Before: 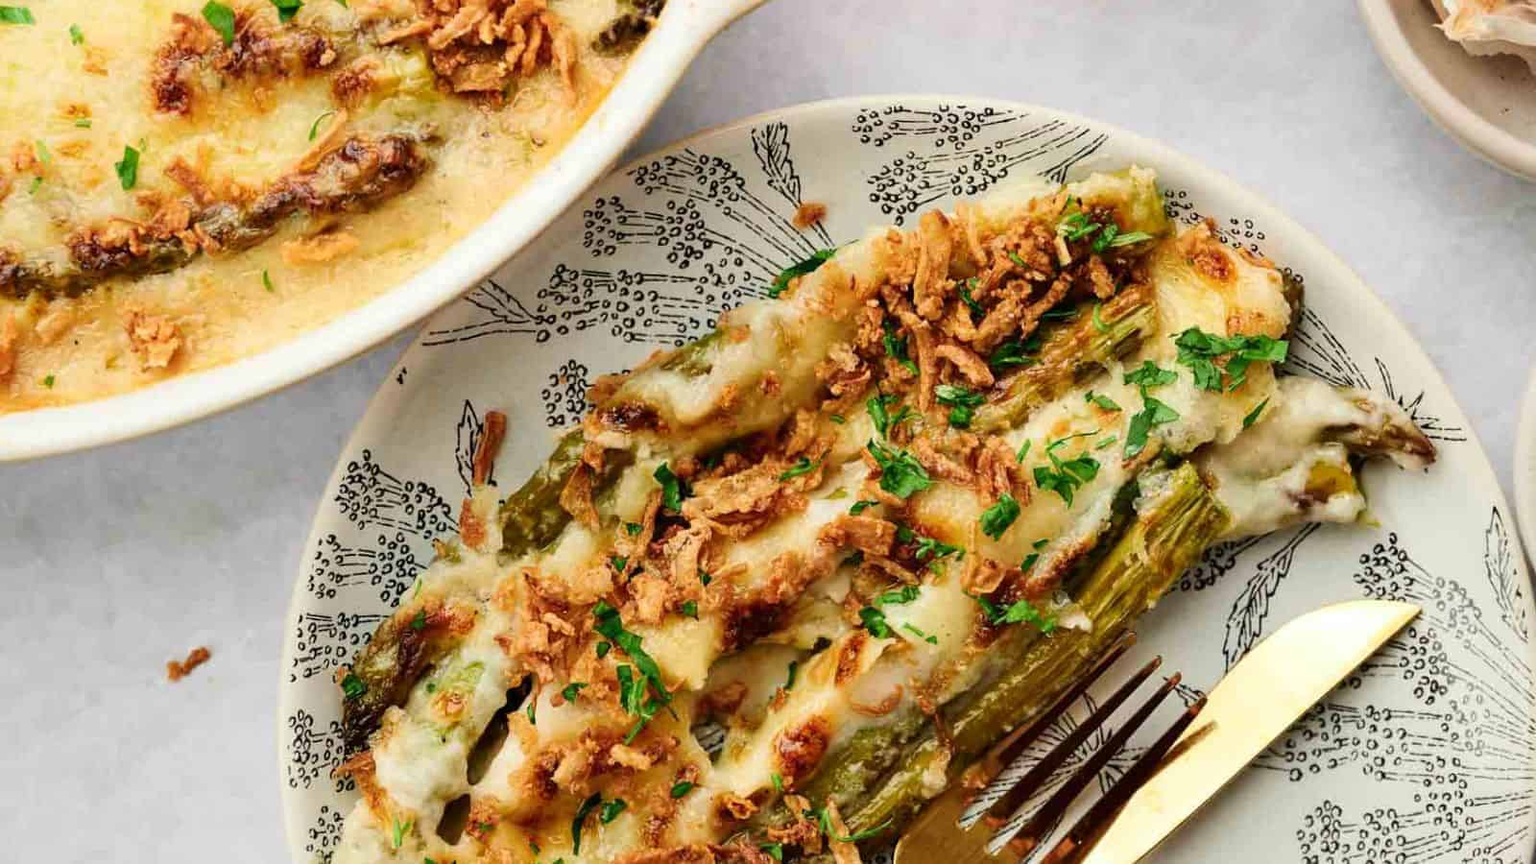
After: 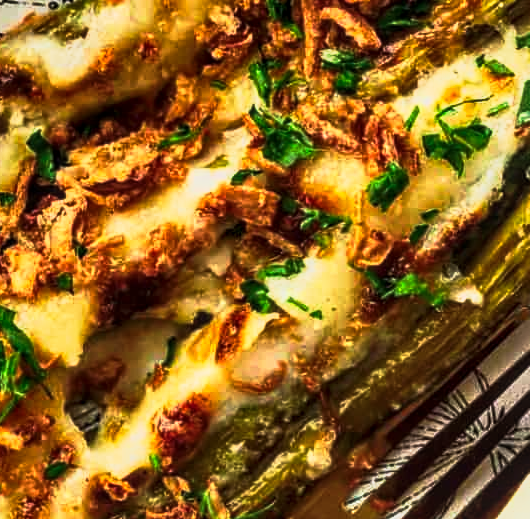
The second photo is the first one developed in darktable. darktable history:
tone curve: curves: ch0 [(0, 0) (0.003, 0.007) (0.011, 0.01) (0.025, 0.016) (0.044, 0.025) (0.069, 0.036) (0.1, 0.052) (0.136, 0.073) (0.177, 0.103) (0.224, 0.135) (0.277, 0.177) (0.335, 0.233) (0.399, 0.303) (0.468, 0.376) (0.543, 0.469) (0.623, 0.581) (0.709, 0.723) (0.801, 0.863) (0.898, 0.938) (1, 1)], preserve colors none
crop: left 40.878%, top 39.176%, right 25.993%, bottom 3.081%
local contrast: detail 130%
tone equalizer: -7 EV -0.63 EV, -6 EV 1 EV, -5 EV -0.45 EV, -4 EV 0.43 EV, -3 EV 0.41 EV, -2 EV 0.15 EV, -1 EV -0.15 EV, +0 EV -0.39 EV, smoothing diameter 25%, edges refinement/feathering 10, preserve details guided filter
